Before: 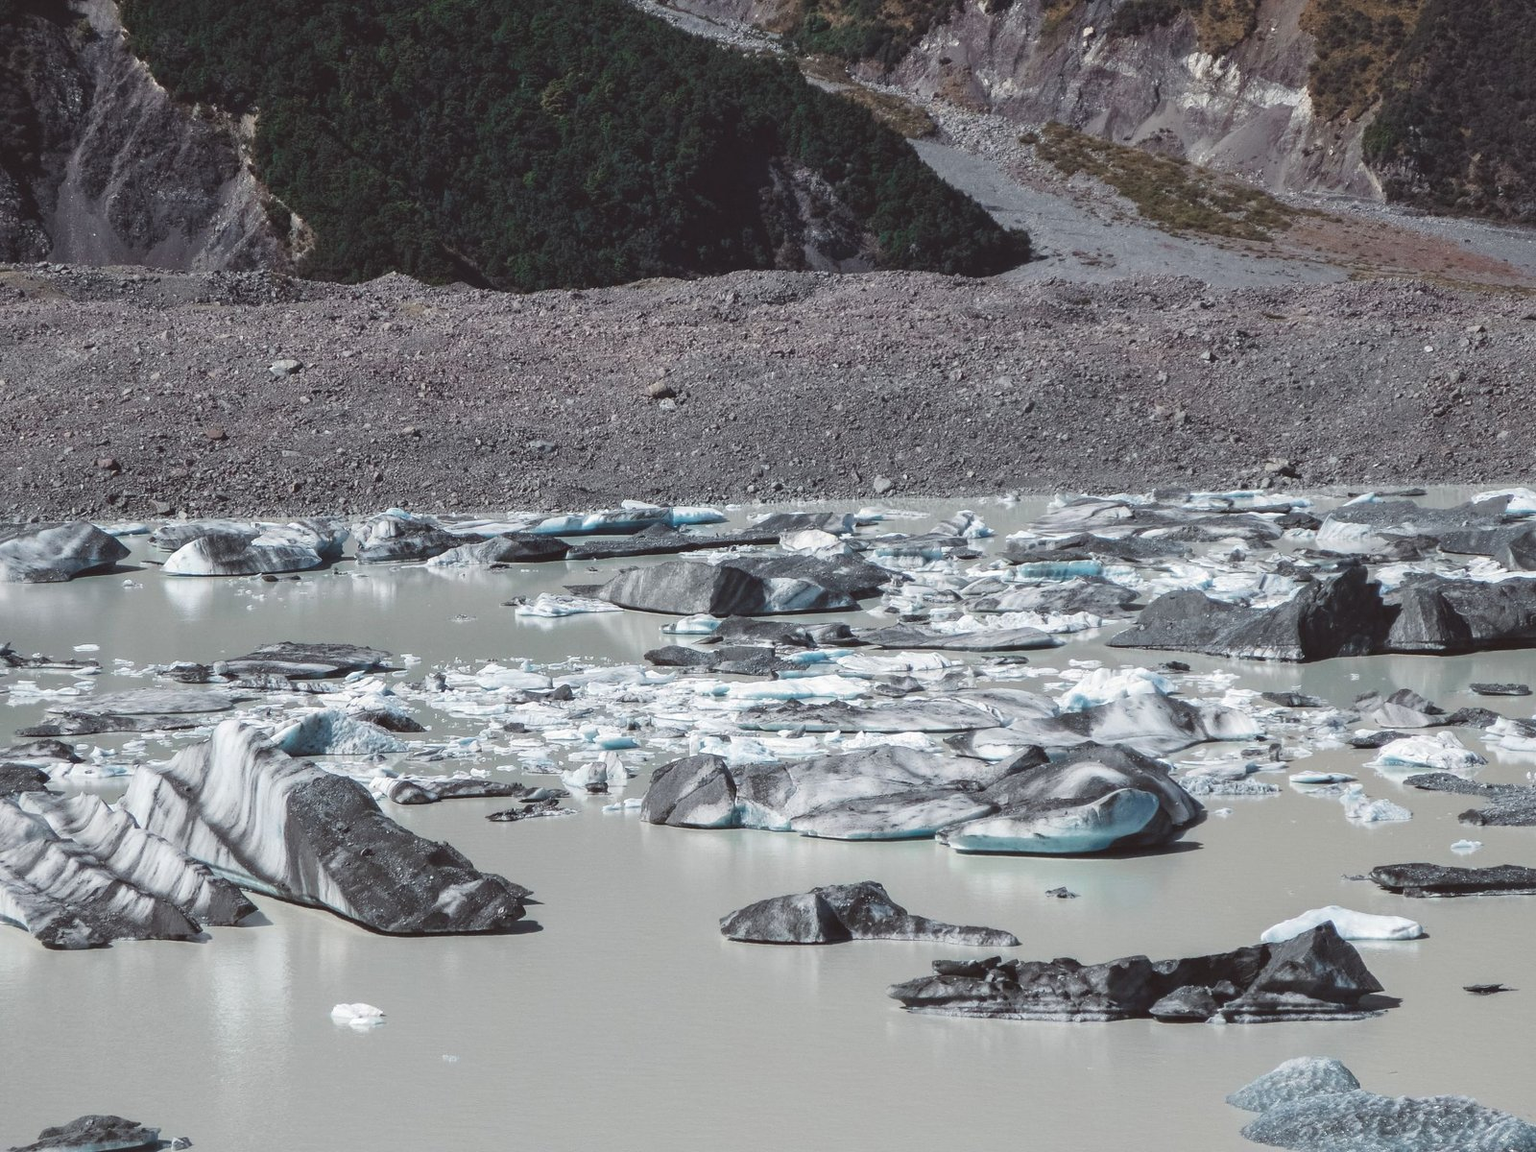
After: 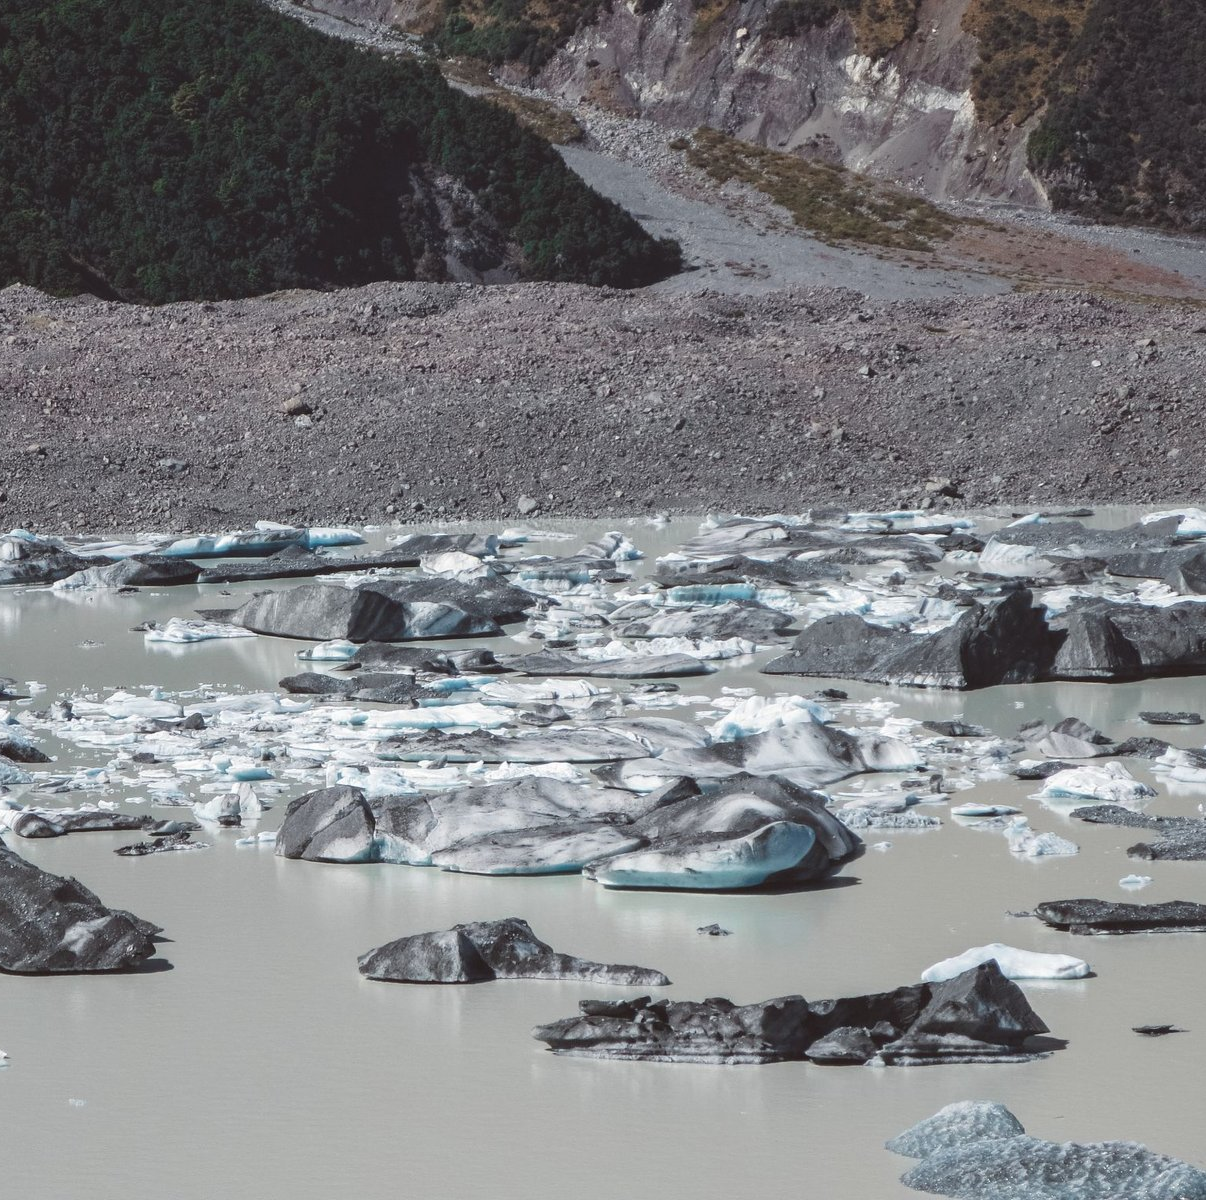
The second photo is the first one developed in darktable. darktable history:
crop and rotate: left 24.605%
